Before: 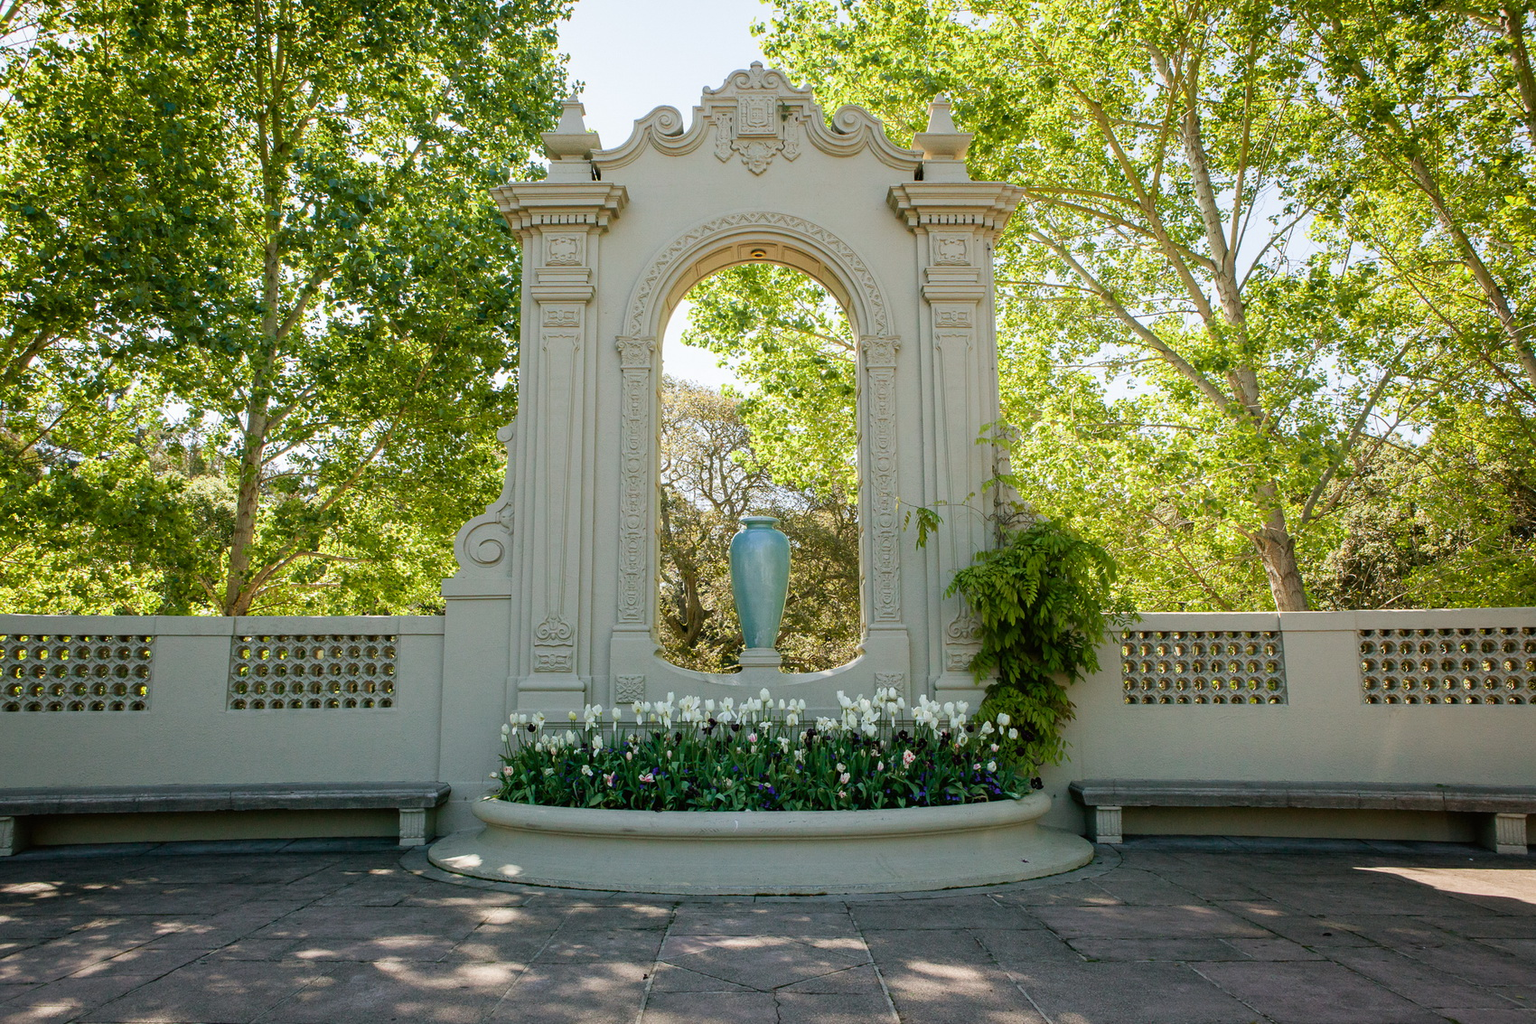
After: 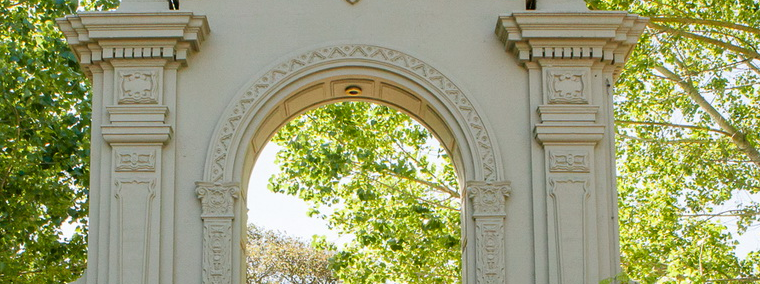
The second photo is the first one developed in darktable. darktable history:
shadows and highlights: shadows 37.27, highlights -28.18, soften with gaussian
crop: left 28.64%, top 16.832%, right 26.637%, bottom 58.055%
